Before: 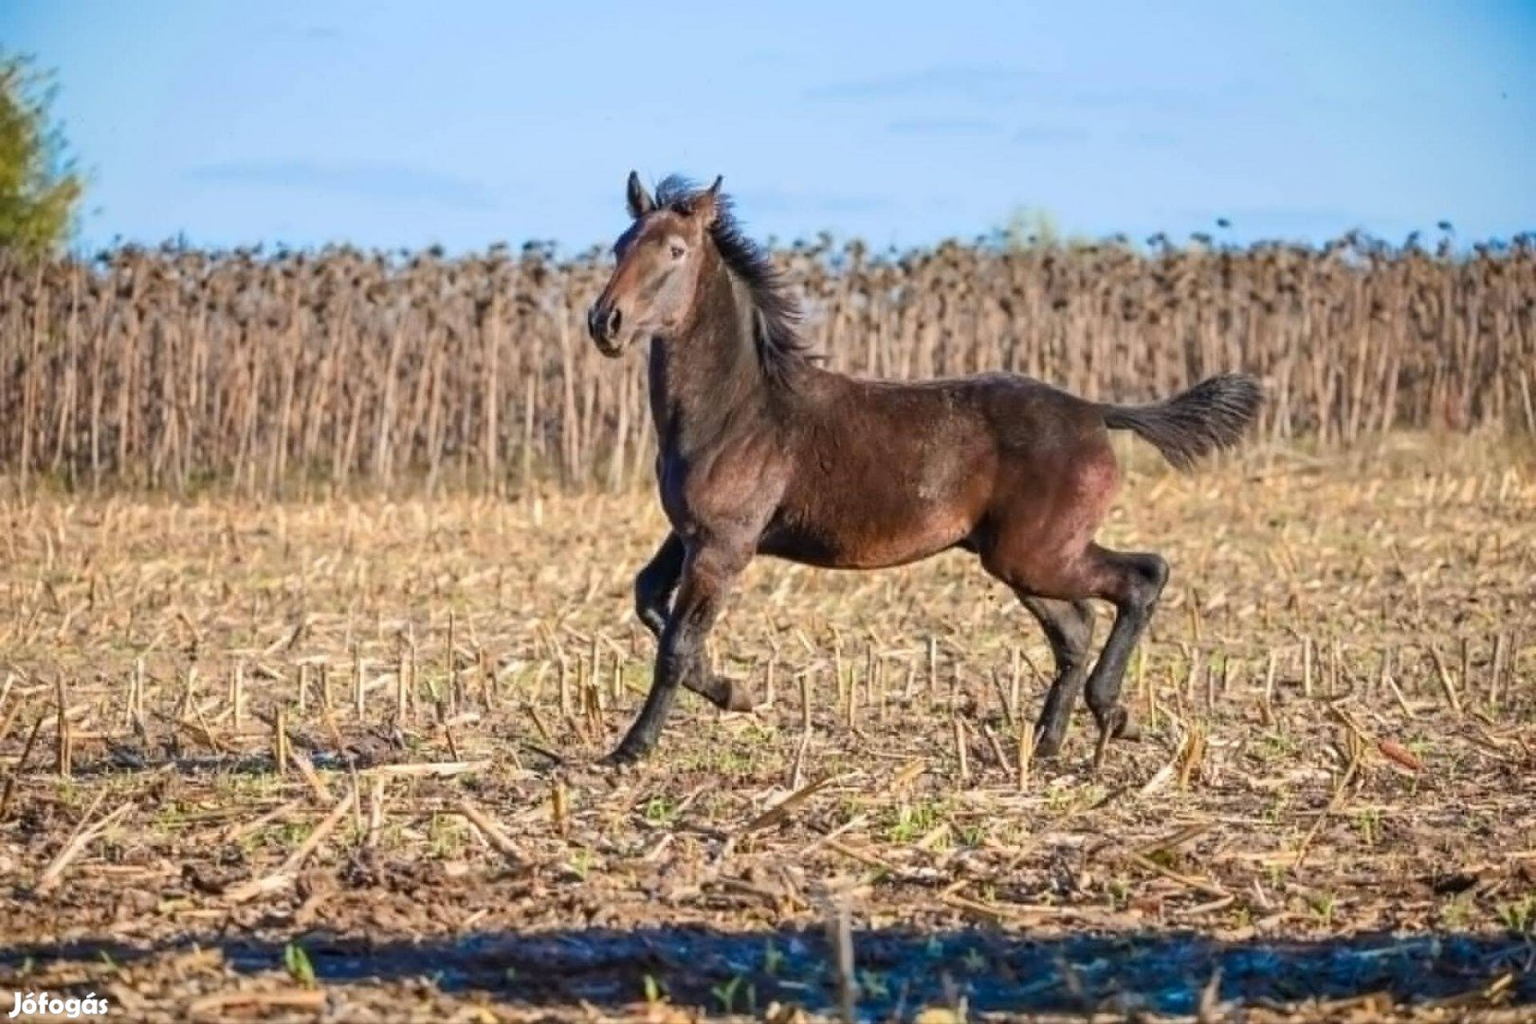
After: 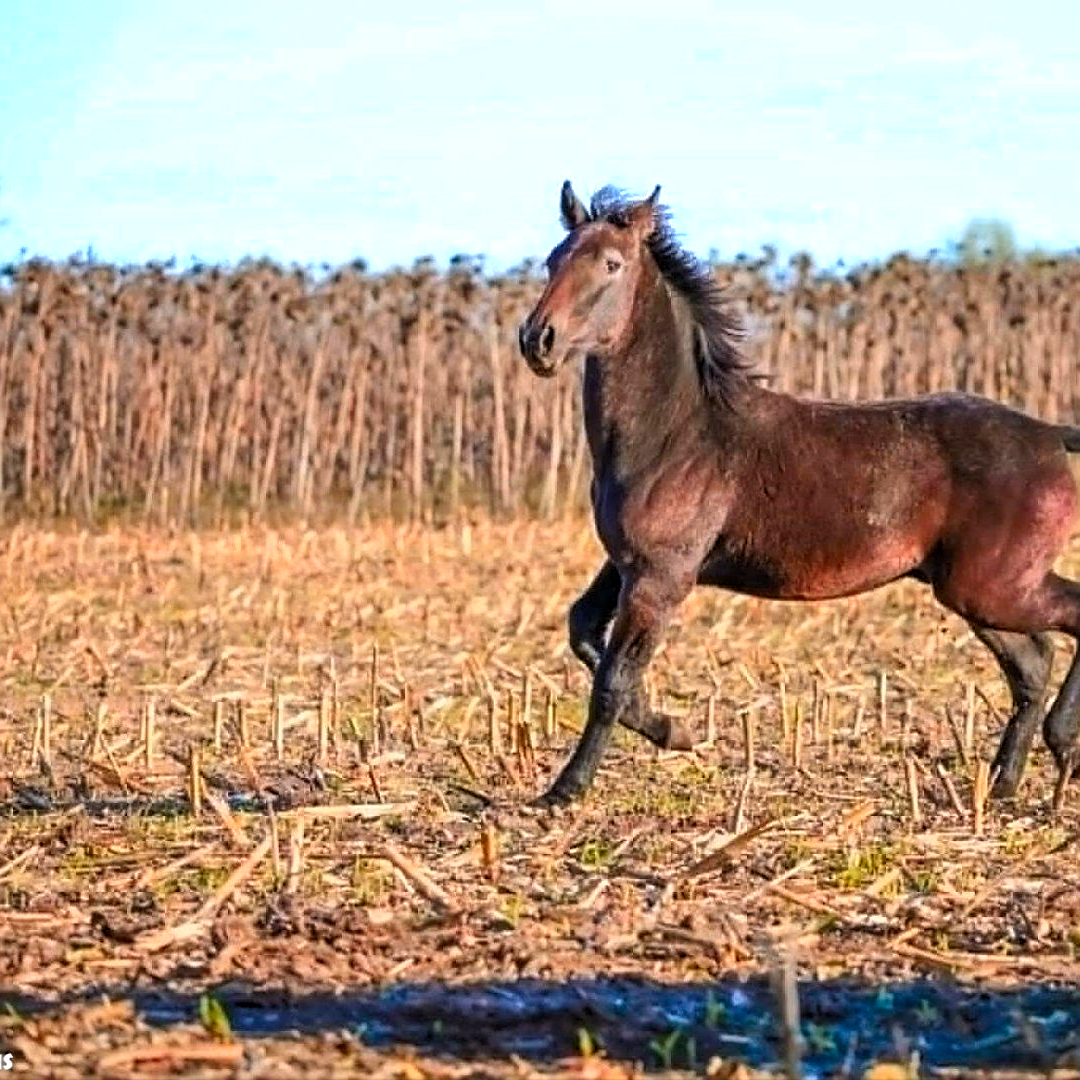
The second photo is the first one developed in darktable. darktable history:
crop and rotate: left 6.242%, right 27.034%
color zones: curves: ch0 [(0.473, 0.374) (0.742, 0.784)]; ch1 [(0.354, 0.737) (0.742, 0.705)]; ch2 [(0.318, 0.421) (0.758, 0.532)]
levels: levels [0.026, 0.507, 0.987]
sharpen: on, module defaults
